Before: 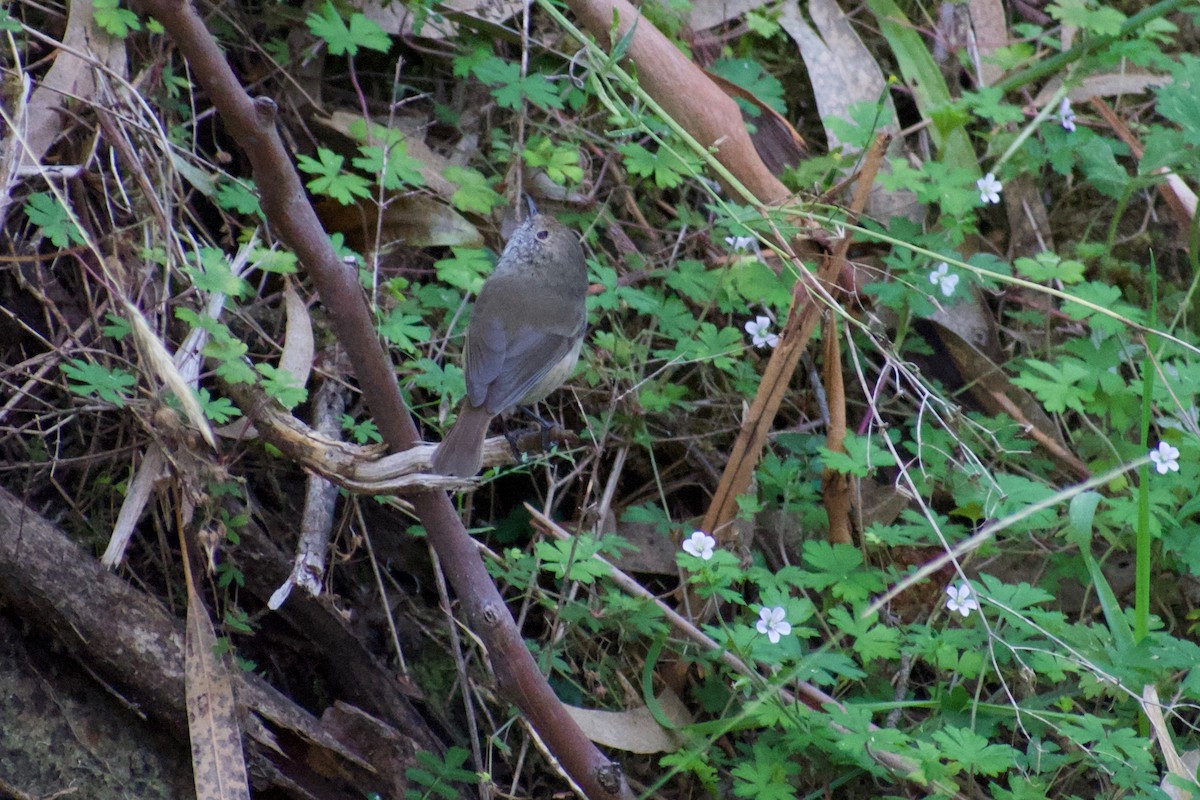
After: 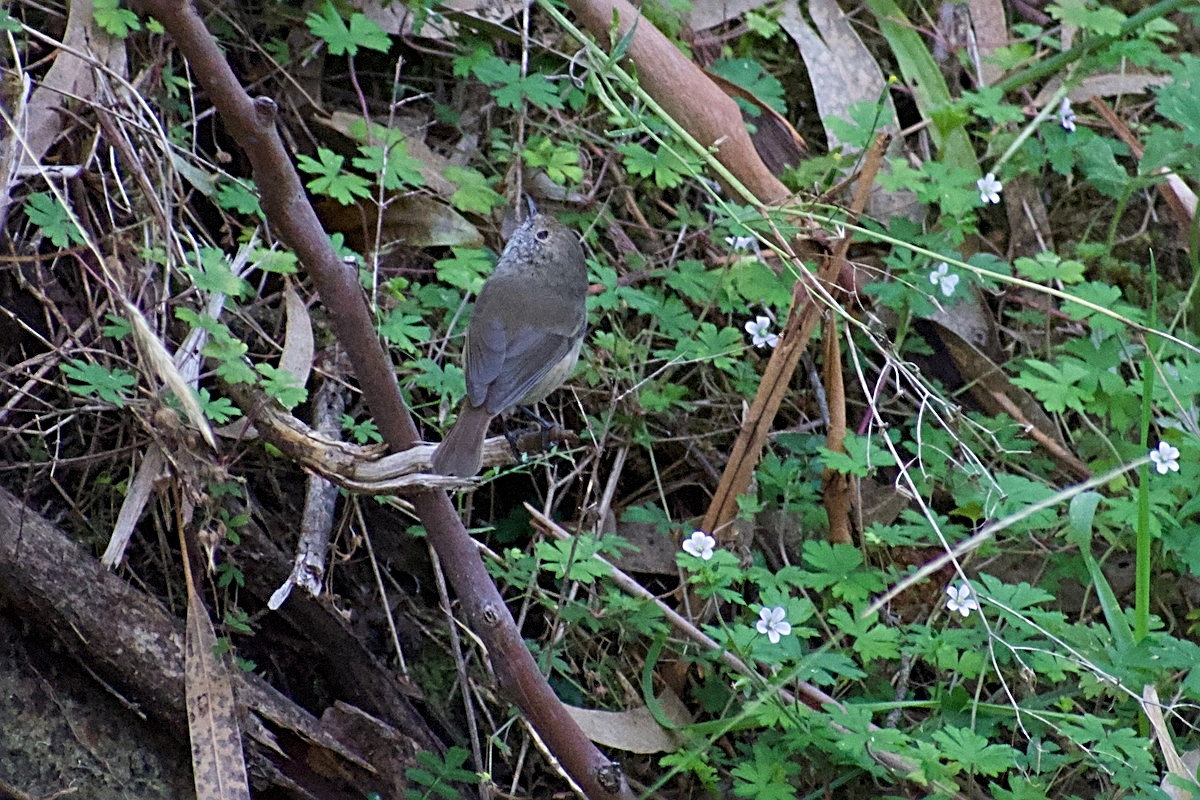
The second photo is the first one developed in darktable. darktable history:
sharpen: radius 3.046, amount 0.761
